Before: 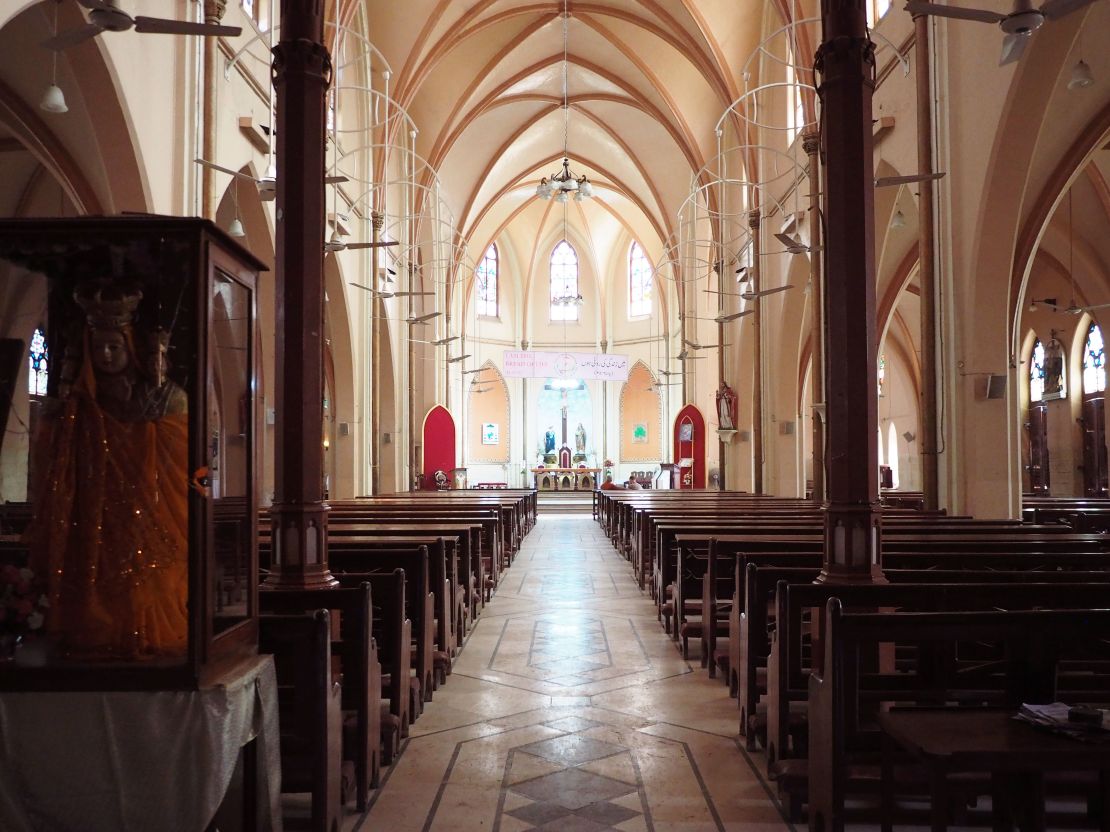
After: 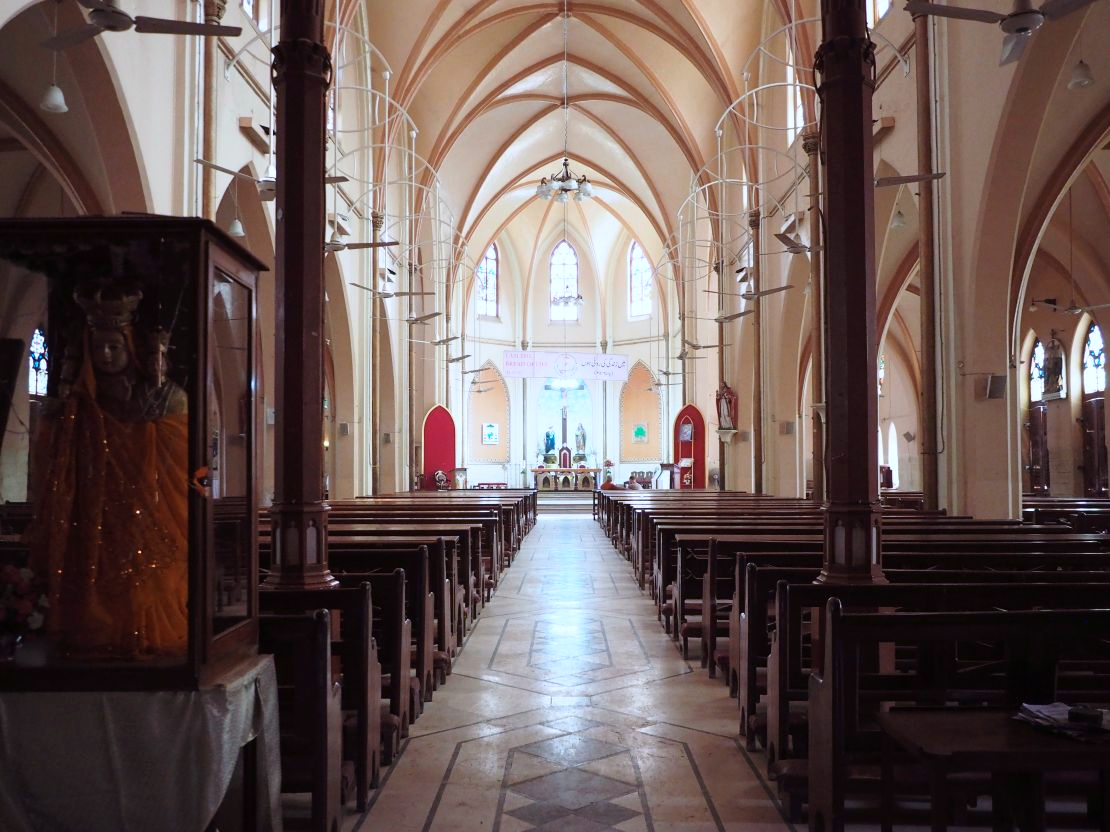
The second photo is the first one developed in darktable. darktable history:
color calibration: x 0.37, y 0.382, temperature 4319.9 K, saturation algorithm version 1 (2020)
